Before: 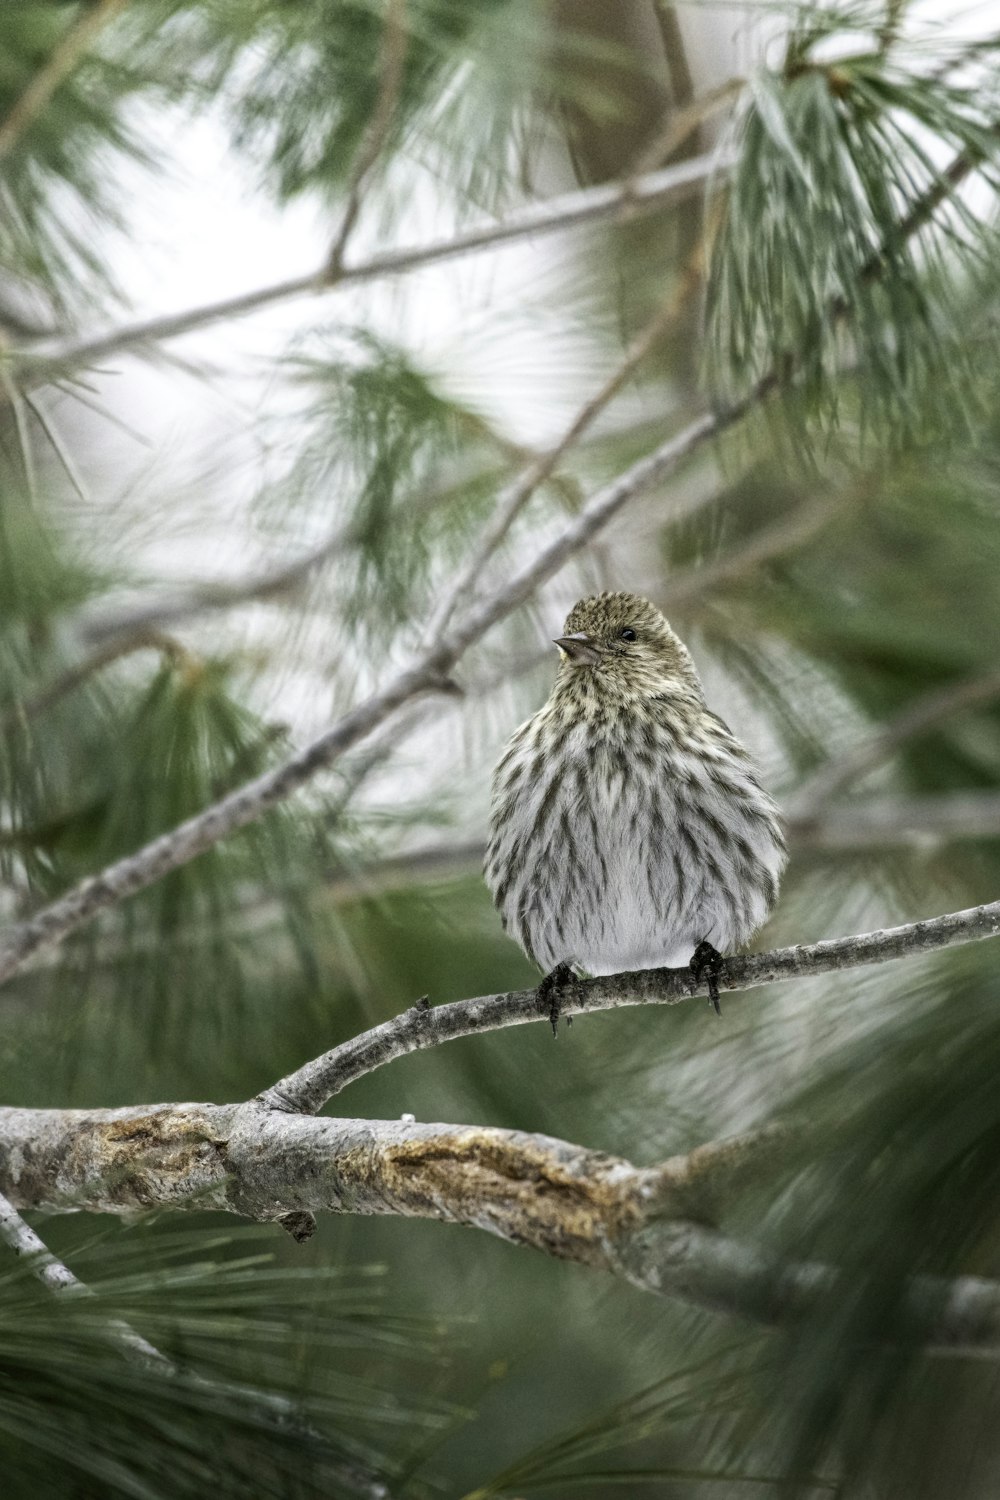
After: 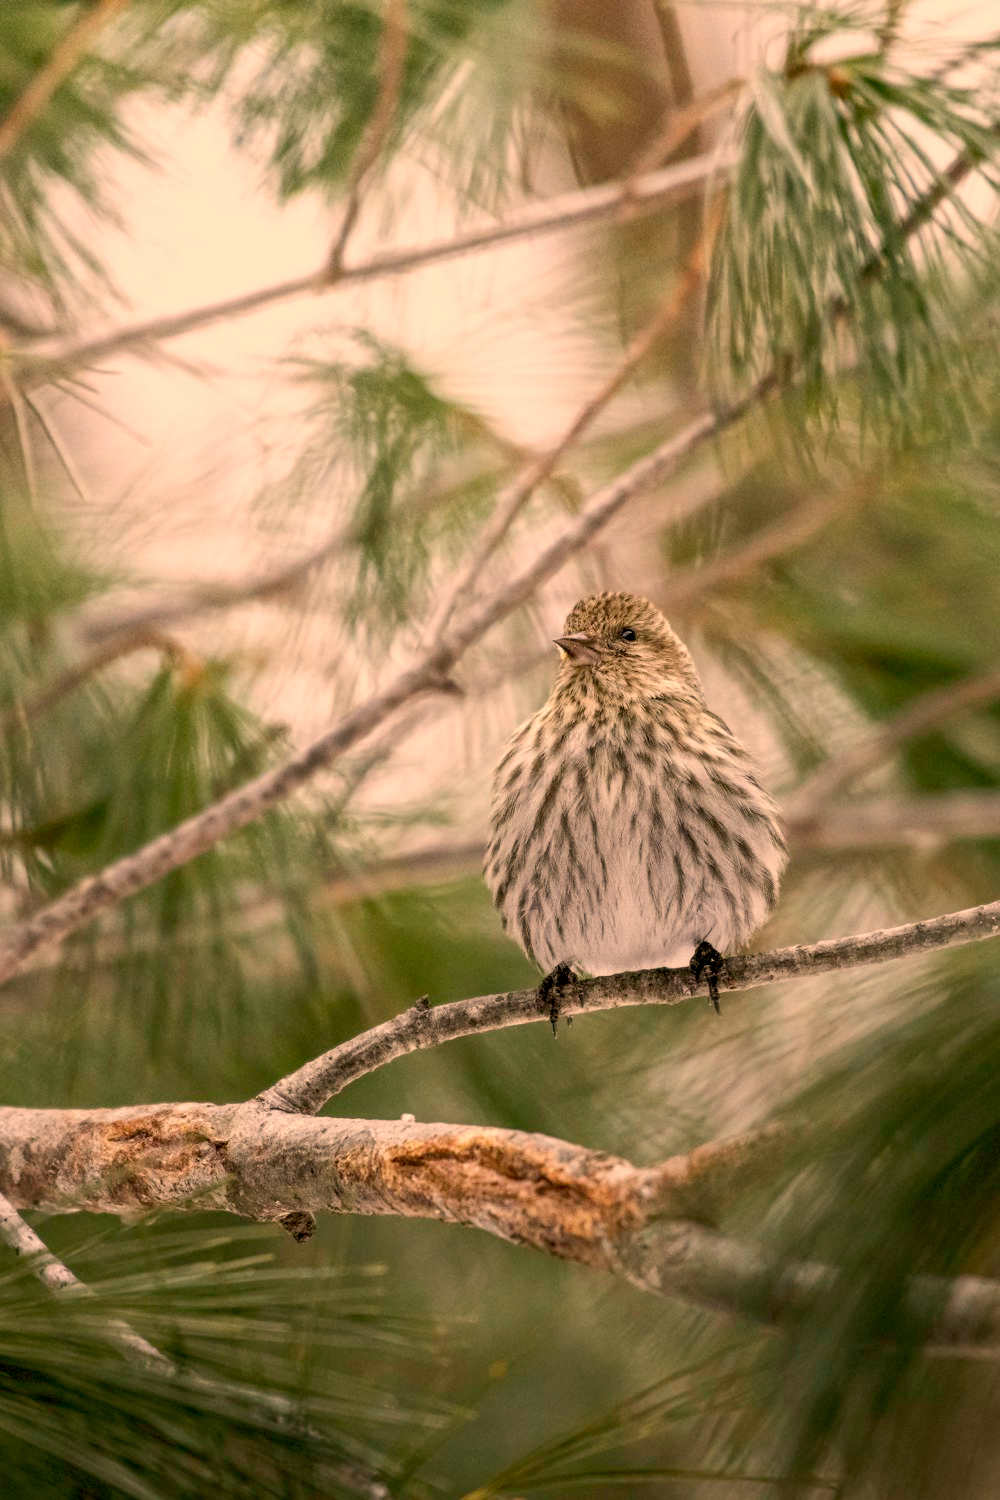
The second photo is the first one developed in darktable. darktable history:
exposure: black level correction 0.006, exposure -0.226 EV, compensate highlight preservation false
white balance: red 1.138, green 0.996, blue 0.812
